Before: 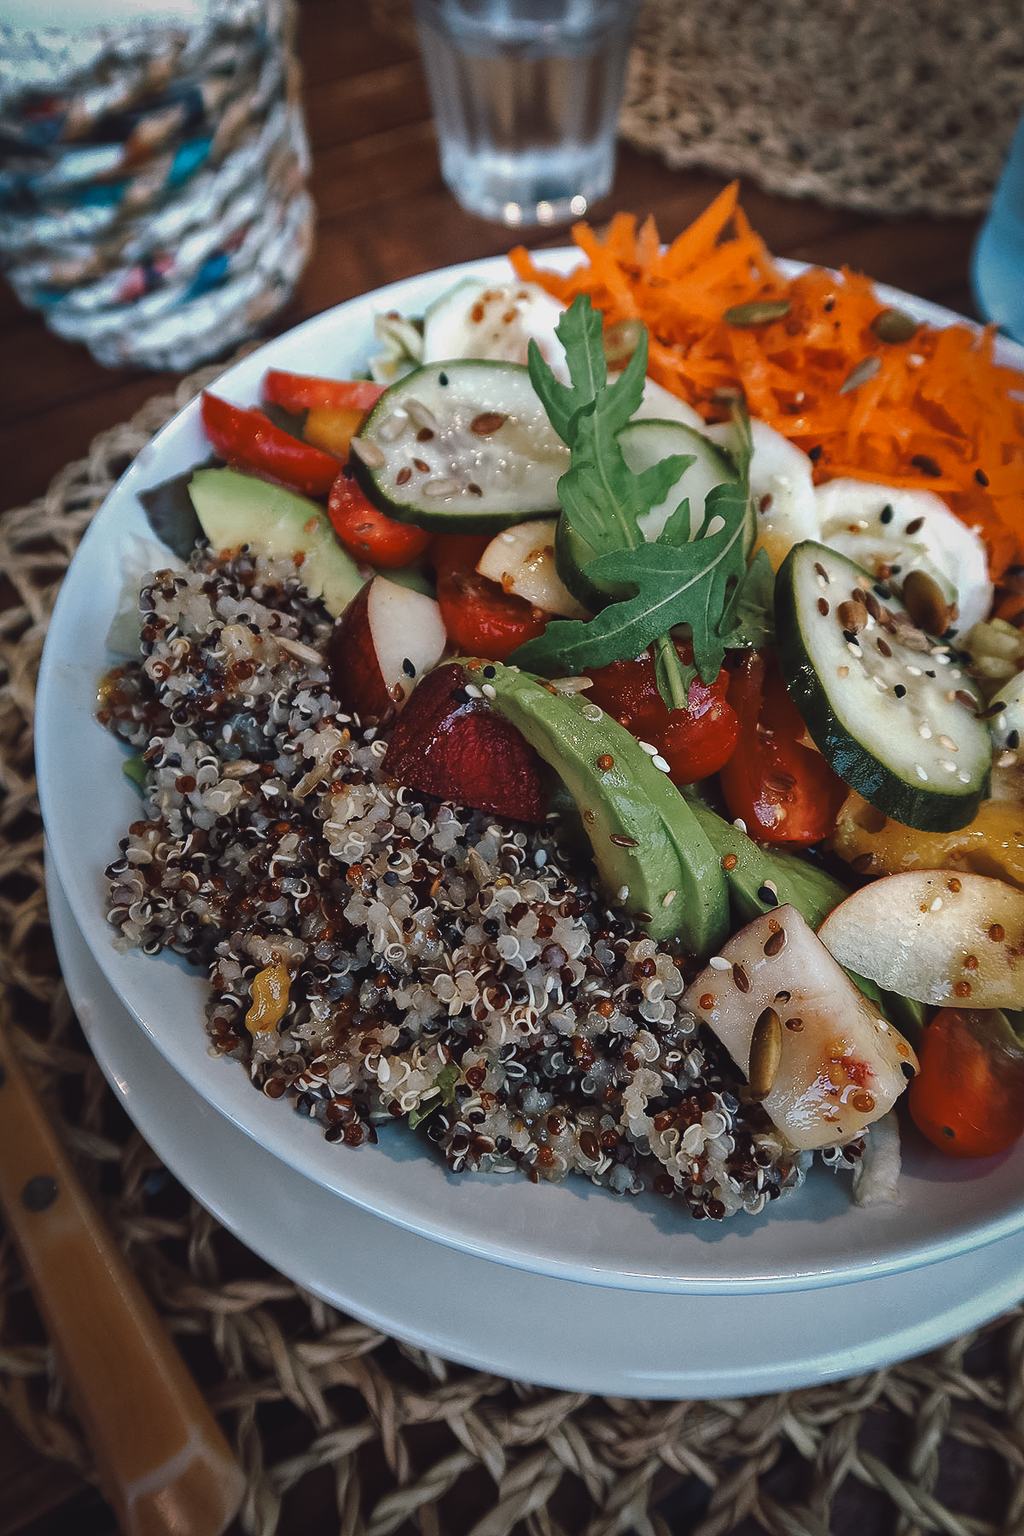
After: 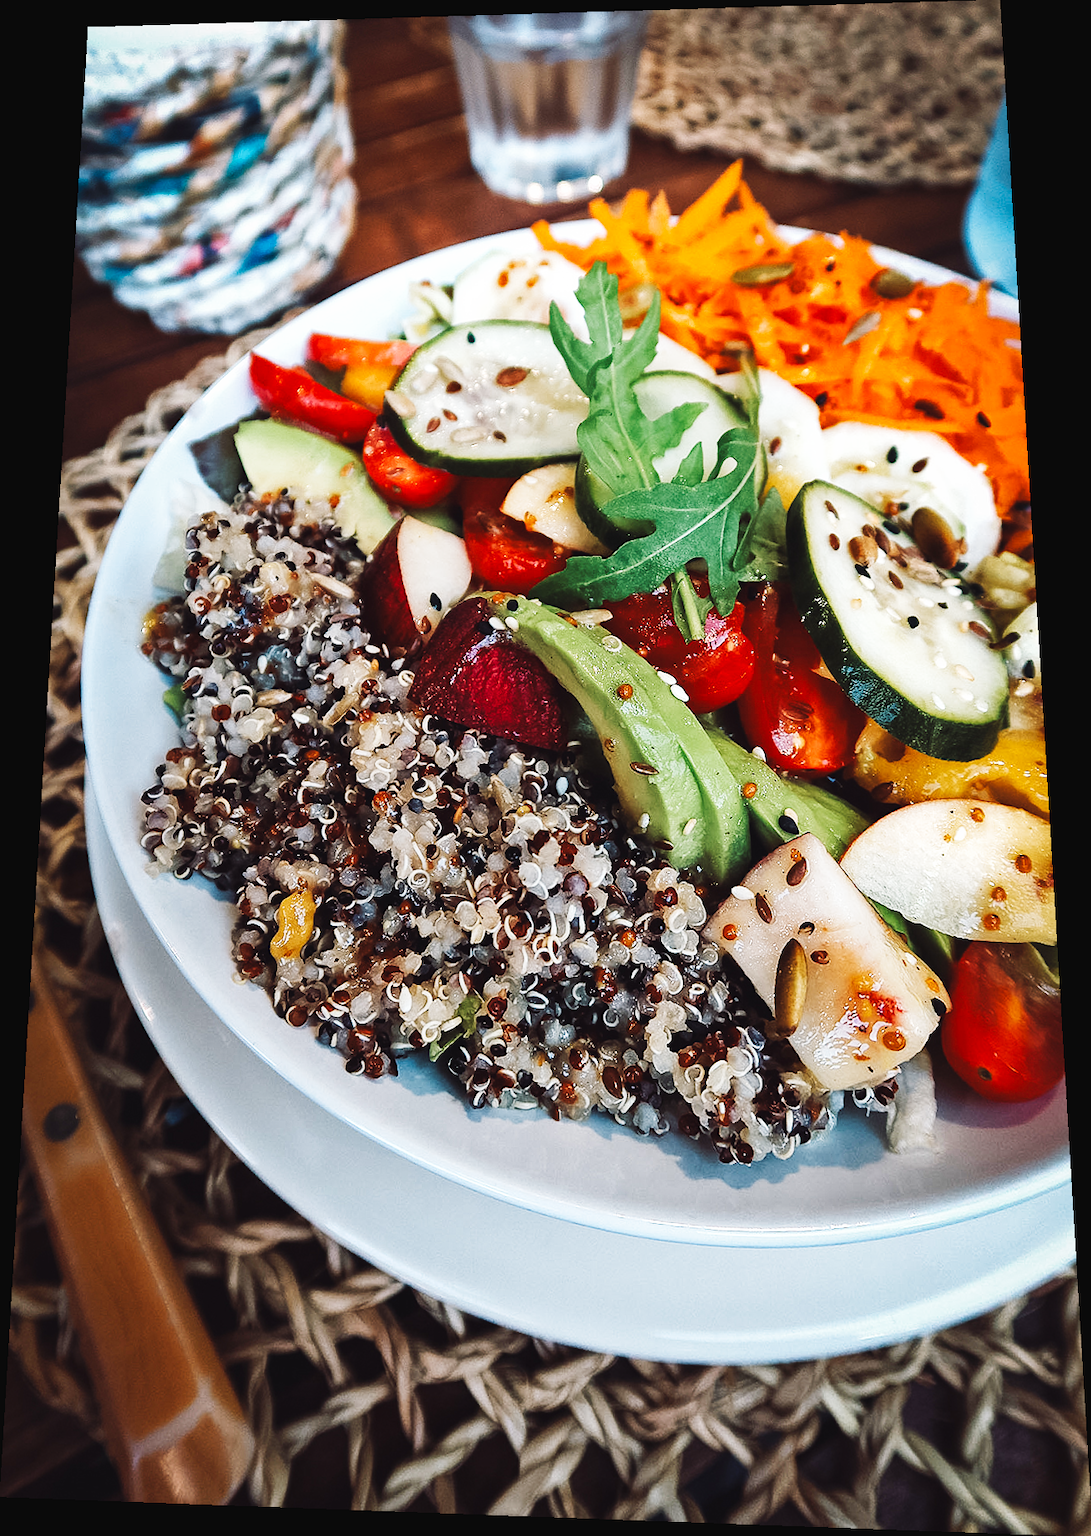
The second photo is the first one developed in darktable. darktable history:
base curve: curves: ch0 [(0, 0.003) (0.001, 0.002) (0.006, 0.004) (0.02, 0.022) (0.048, 0.086) (0.094, 0.234) (0.162, 0.431) (0.258, 0.629) (0.385, 0.8) (0.548, 0.918) (0.751, 0.988) (1, 1)], preserve colors none
rotate and perspective: rotation 0.128°, lens shift (vertical) -0.181, lens shift (horizontal) -0.044, shear 0.001, automatic cropping off
